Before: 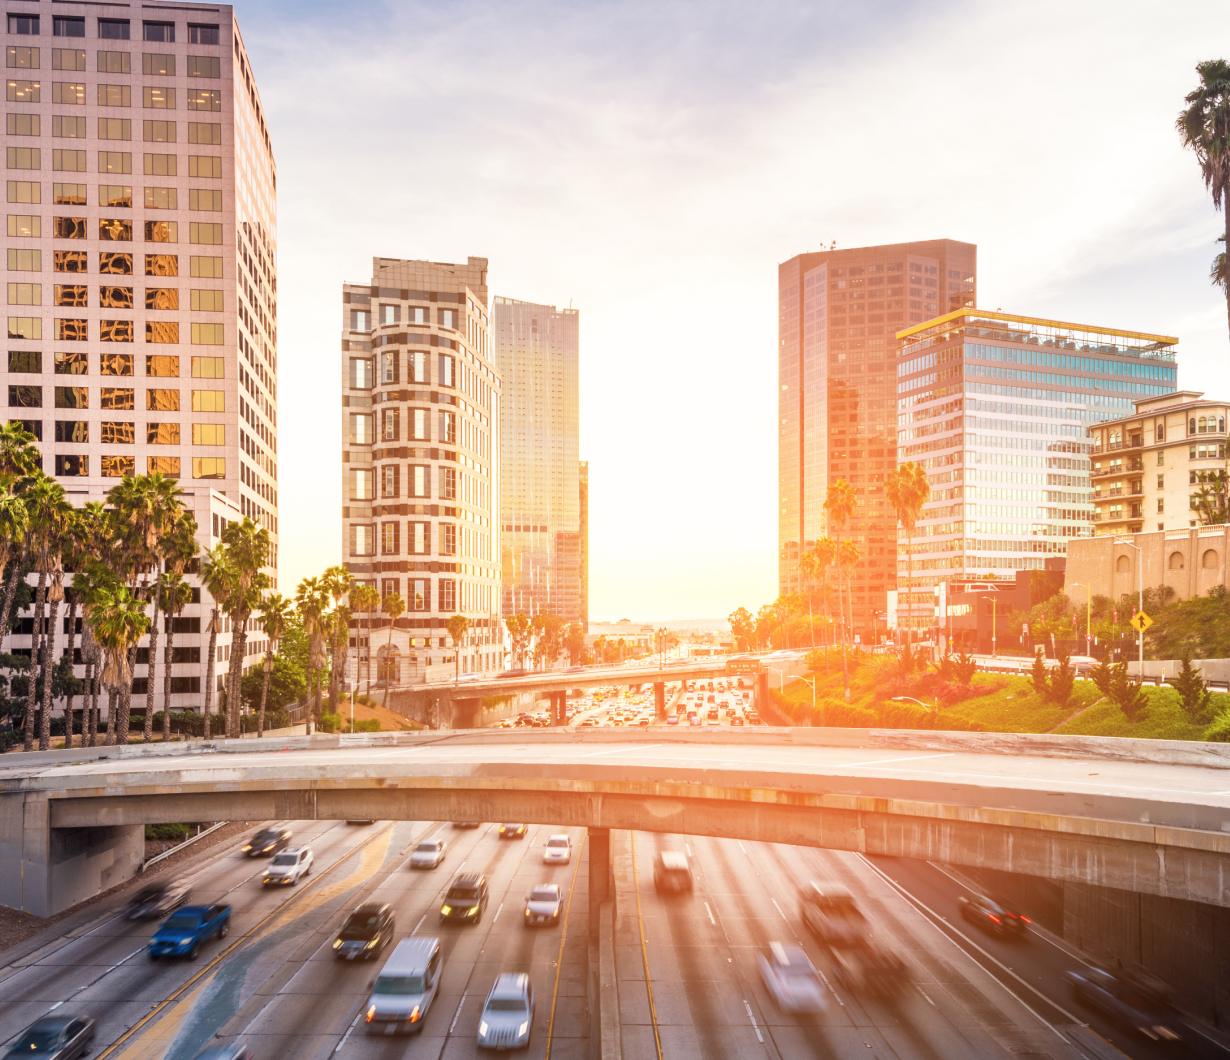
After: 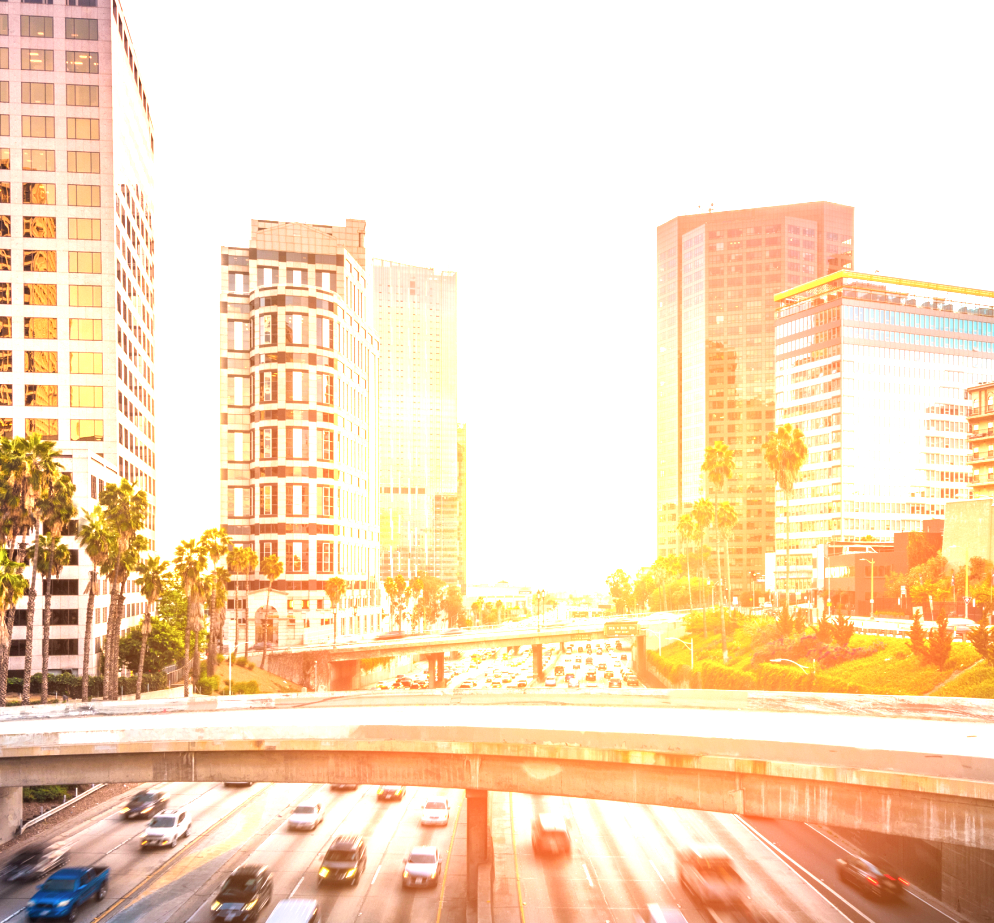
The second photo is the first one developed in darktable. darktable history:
crop: left 9.993%, top 3.656%, right 9.171%, bottom 9.206%
exposure: exposure 1 EV, compensate highlight preservation false
